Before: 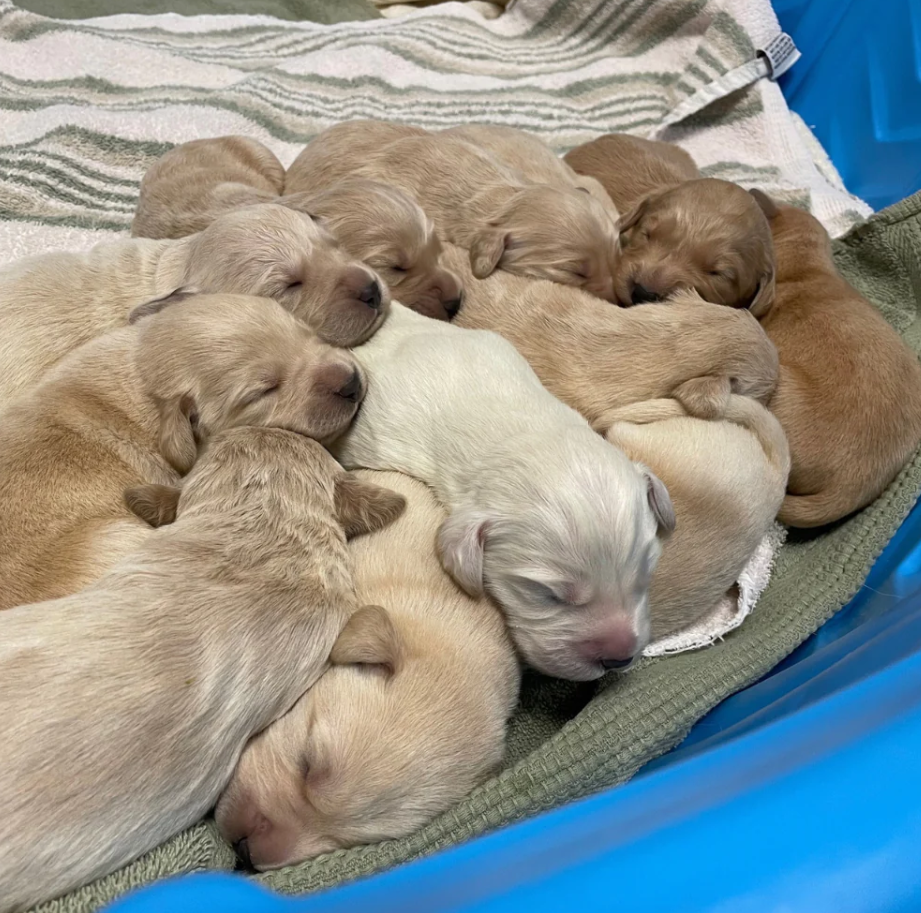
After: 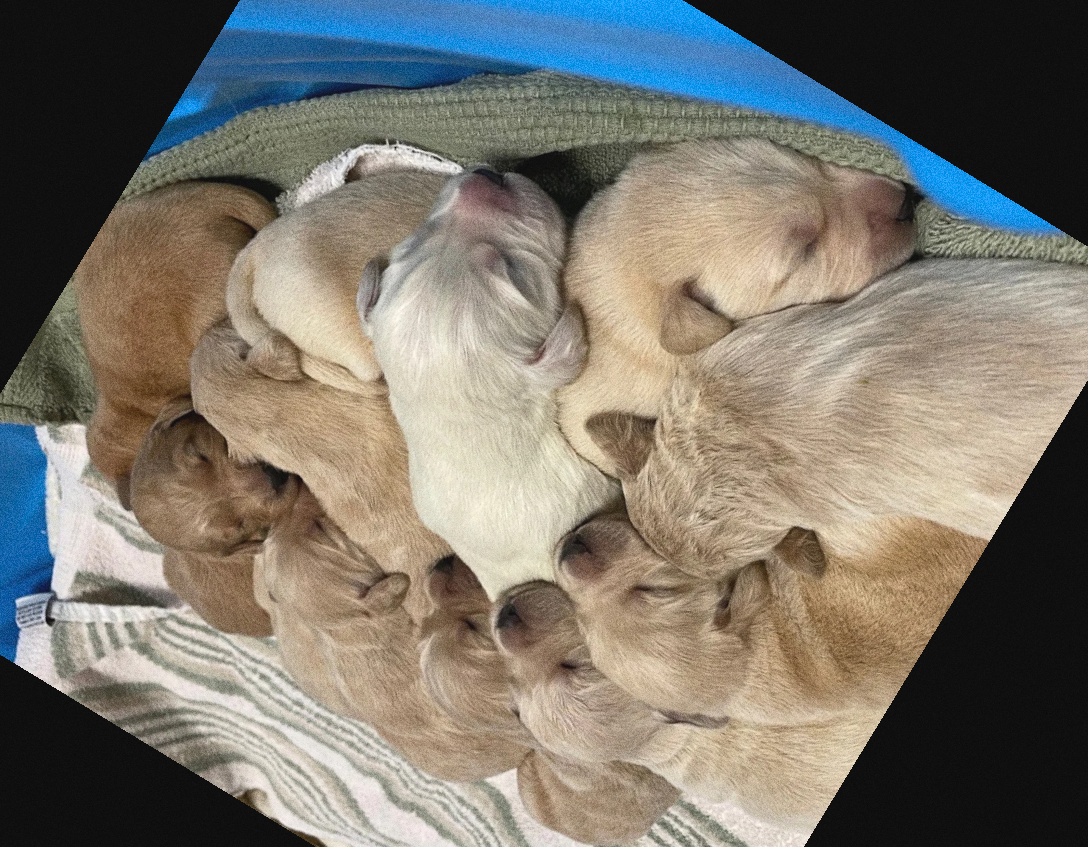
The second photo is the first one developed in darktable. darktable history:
crop and rotate: angle 148.68°, left 9.111%, top 15.603%, right 4.588%, bottom 17.041%
grain: coarseness 9.61 ISO, strength 35.62%
exposure: black level correction -0.005, exposure 0.054 EV, compensate highlight preservation false
